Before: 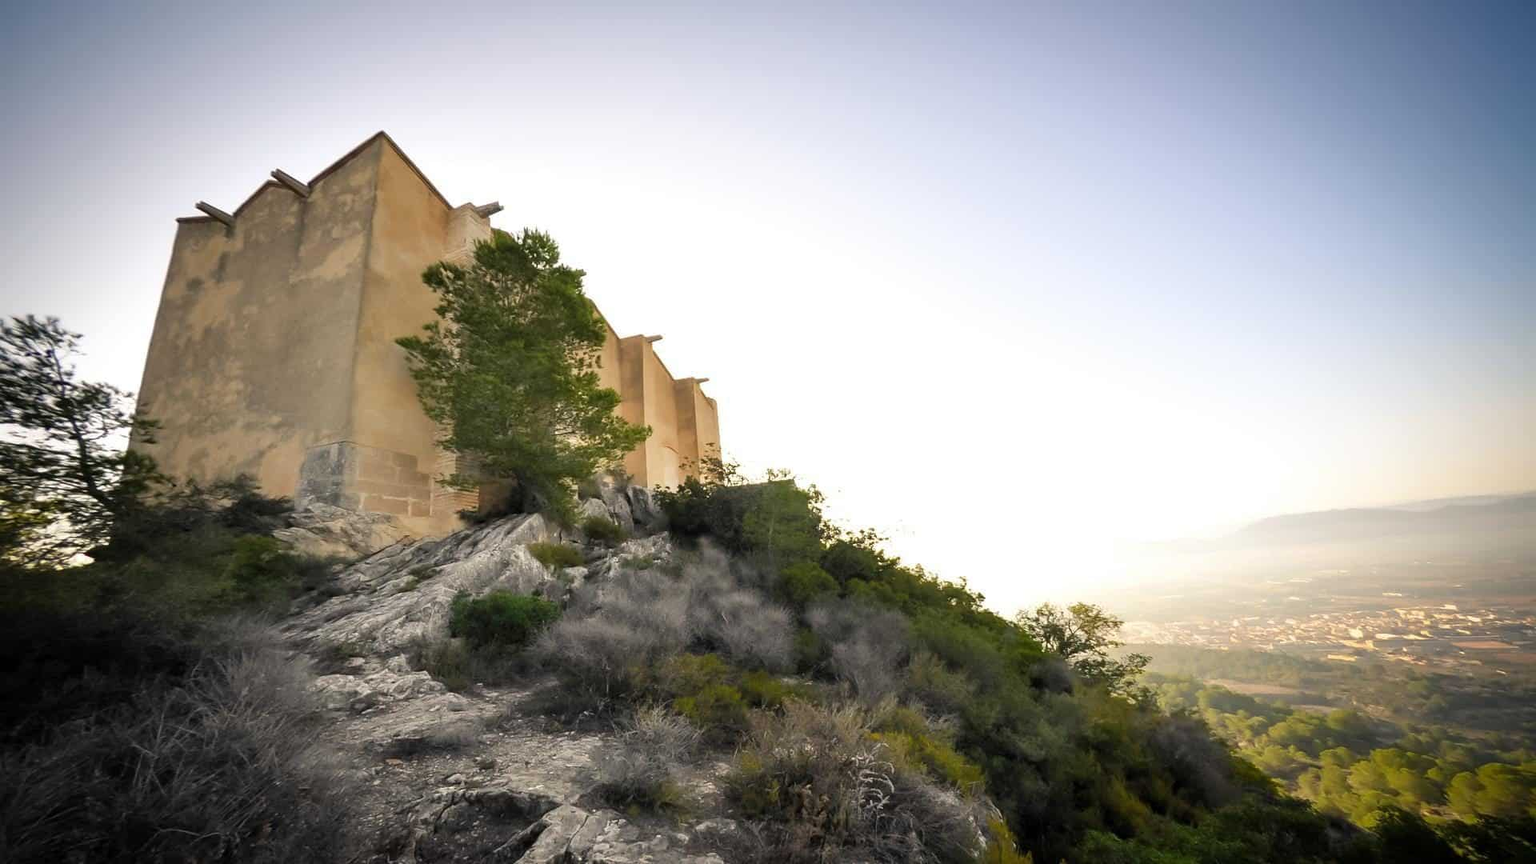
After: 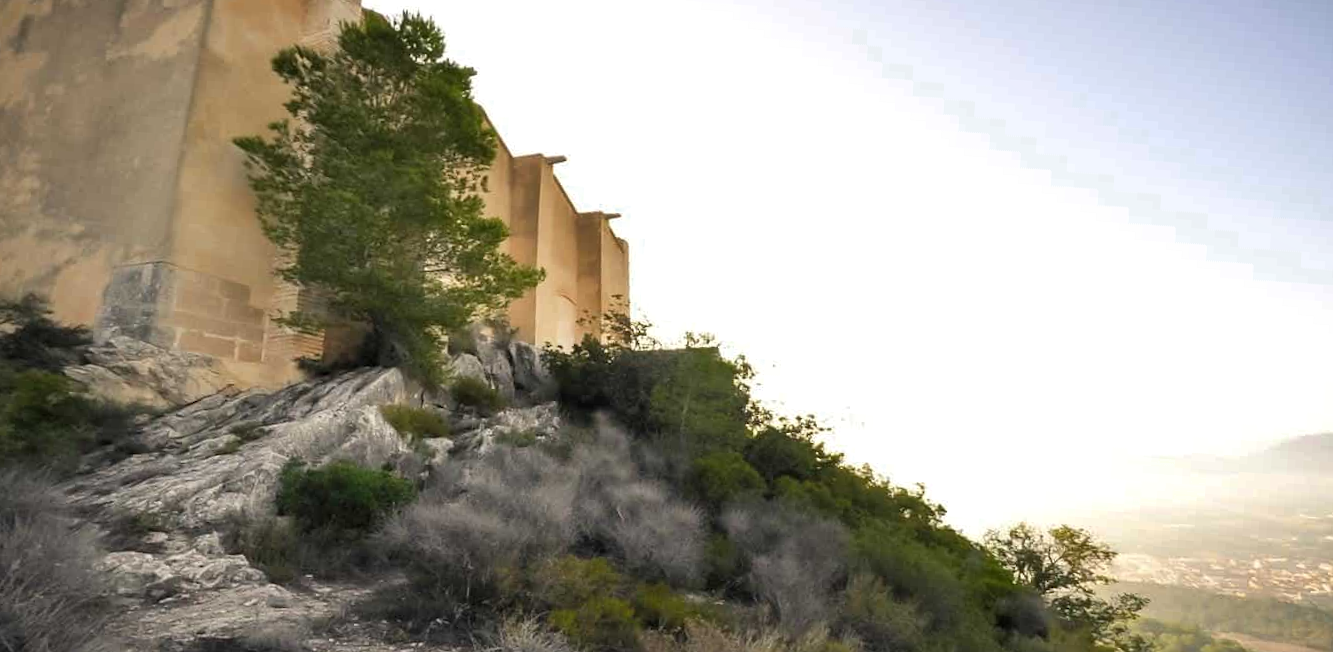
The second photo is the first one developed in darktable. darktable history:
crop and rotate: angle -3.91°, left 9.834%, top 20.474%, right 12.471%, bottom 11.888%
color zones: curves: ch0 [(0.25, 0.5) (0.636, 0.25) (0.75, 0.5)]
shadows and highlights: shadows 11.84, white point adjustment 1.12, soften with gaussian
